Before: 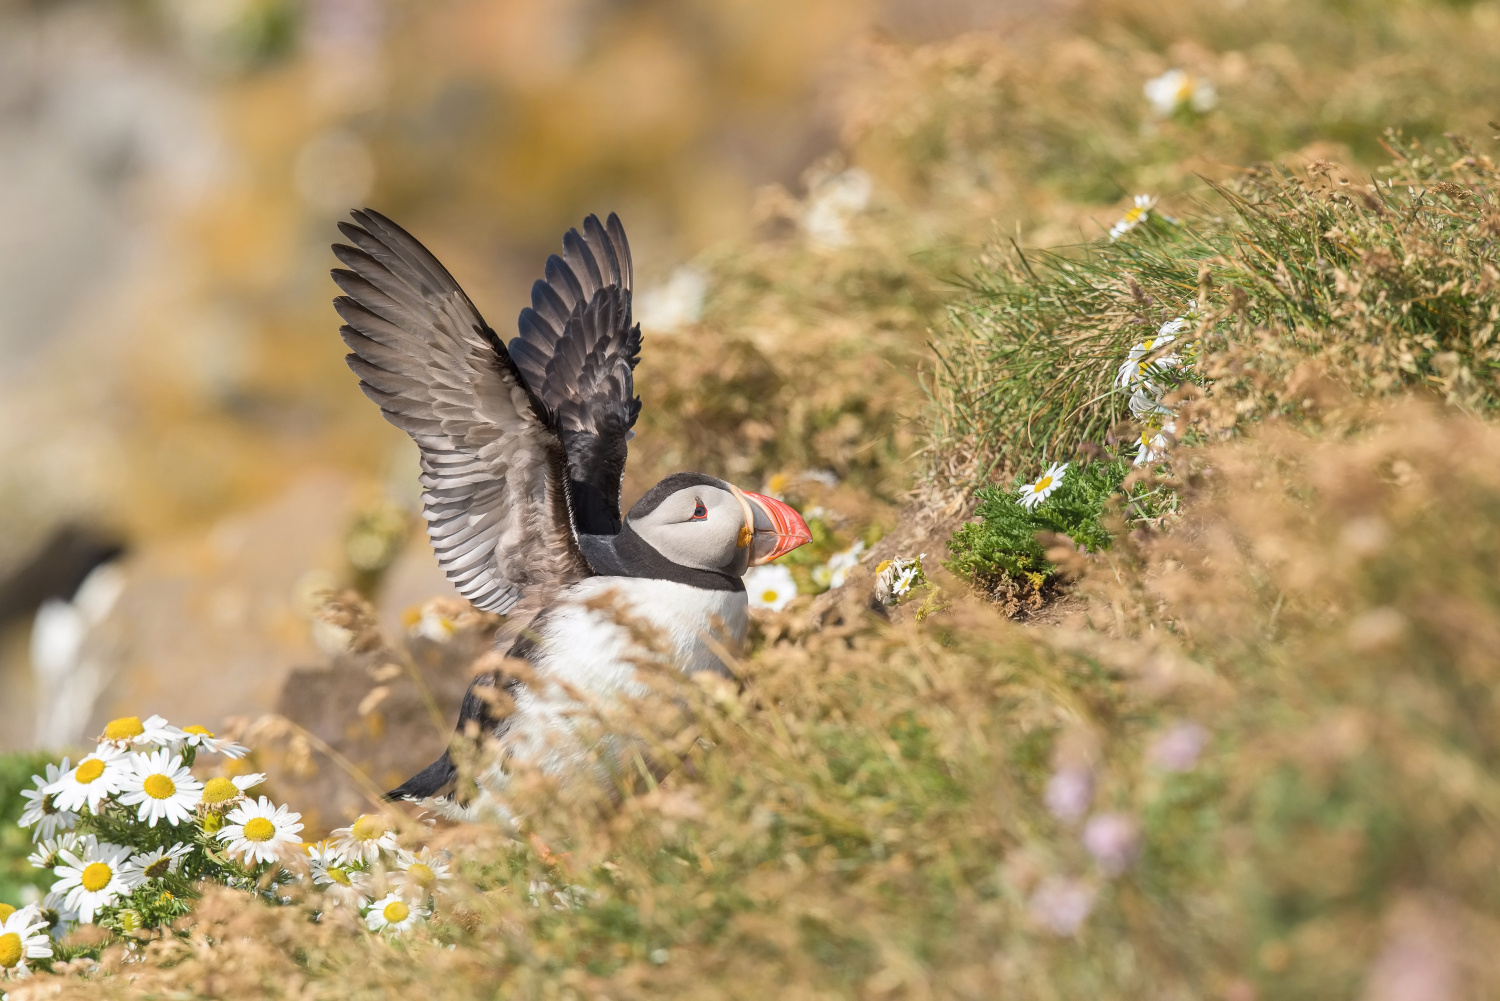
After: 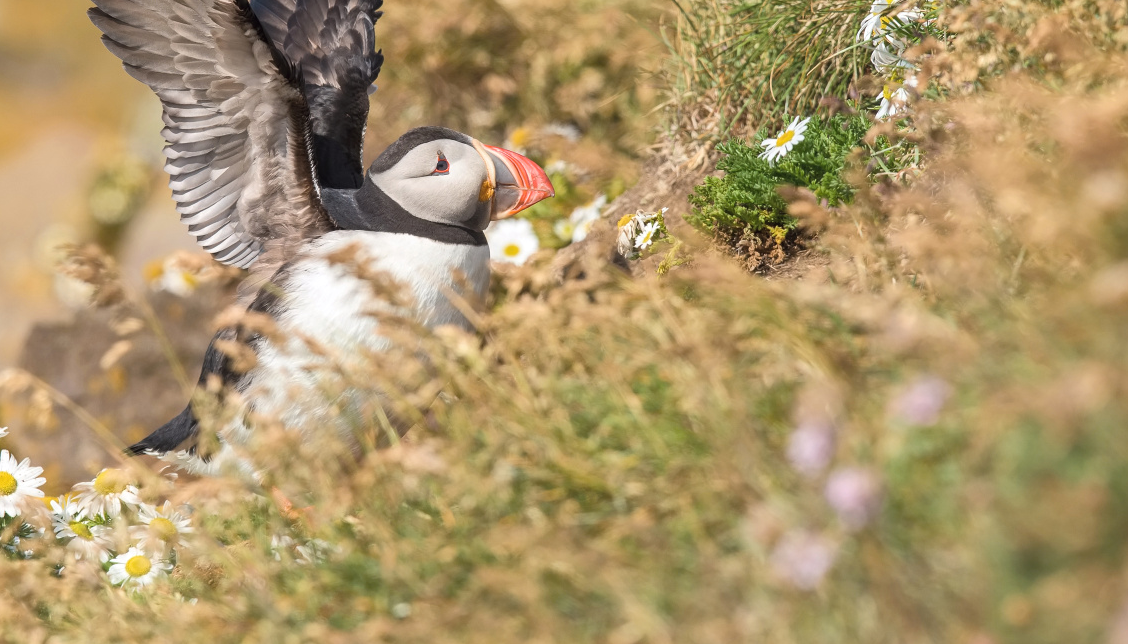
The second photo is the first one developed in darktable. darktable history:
crop and rotate: left 17.222%, top 34.661%, right 7.533%, bottom 0.953%
exposure: black level correction -0.001, exposure 0.08 EV, compensate highlight preservation false
